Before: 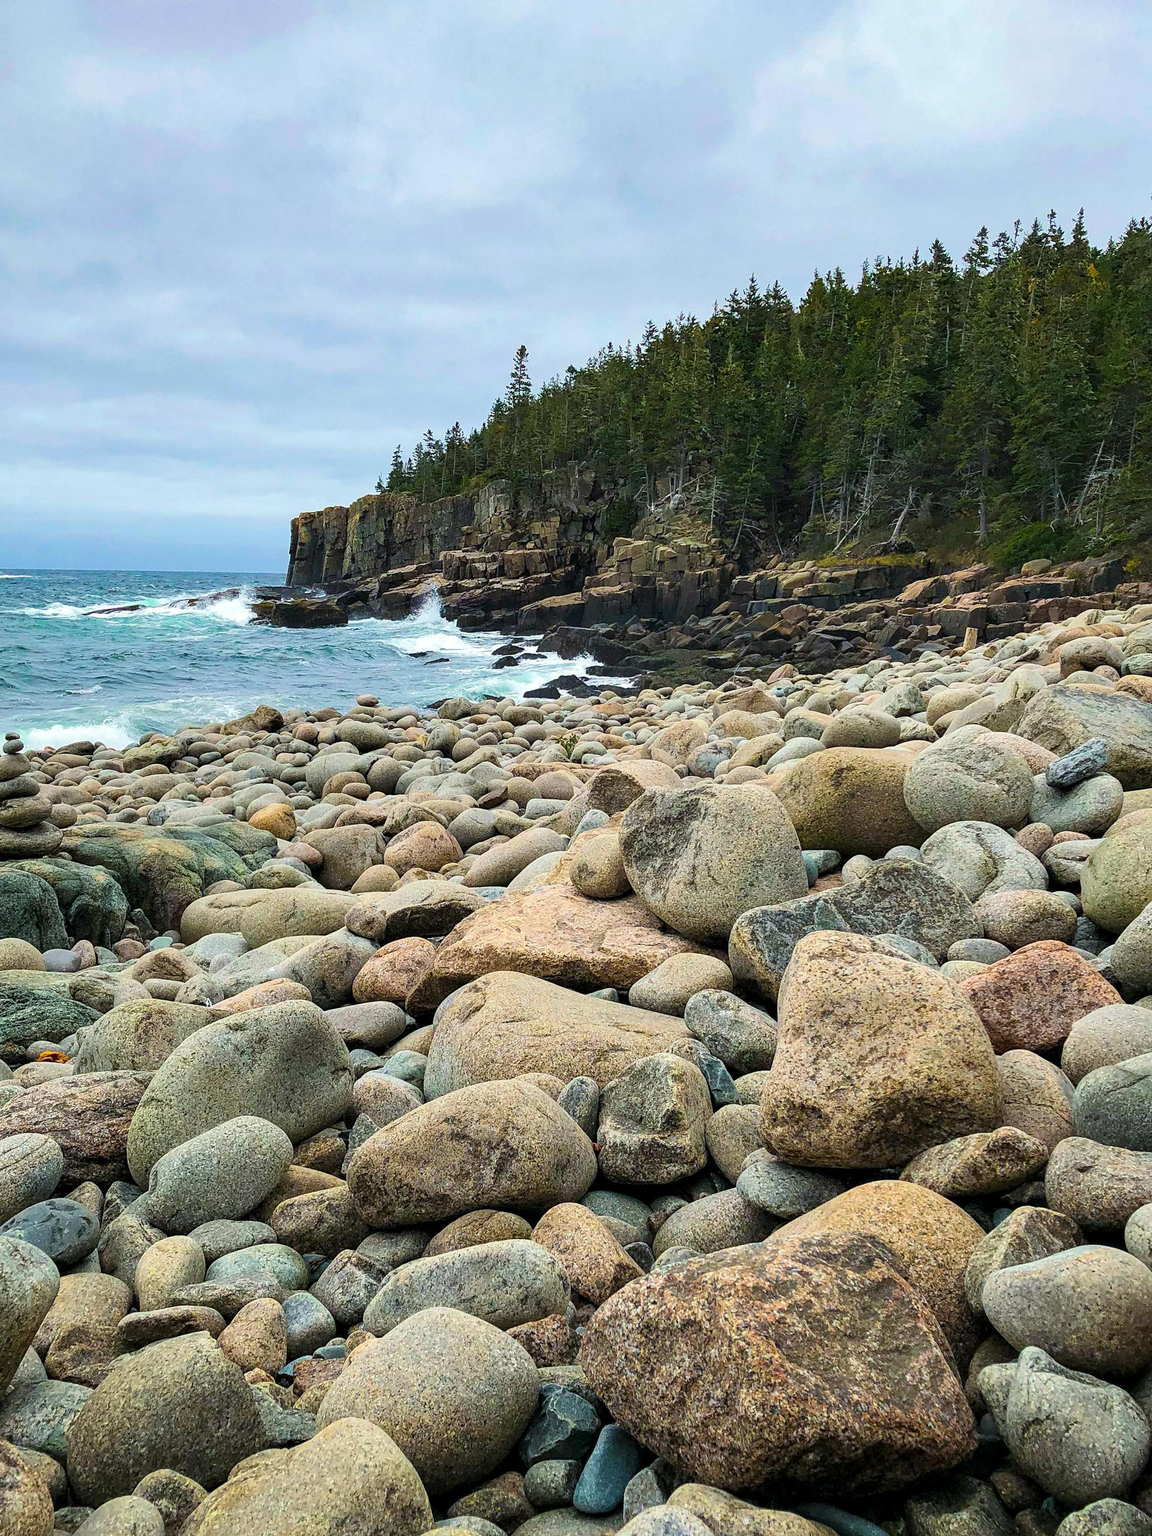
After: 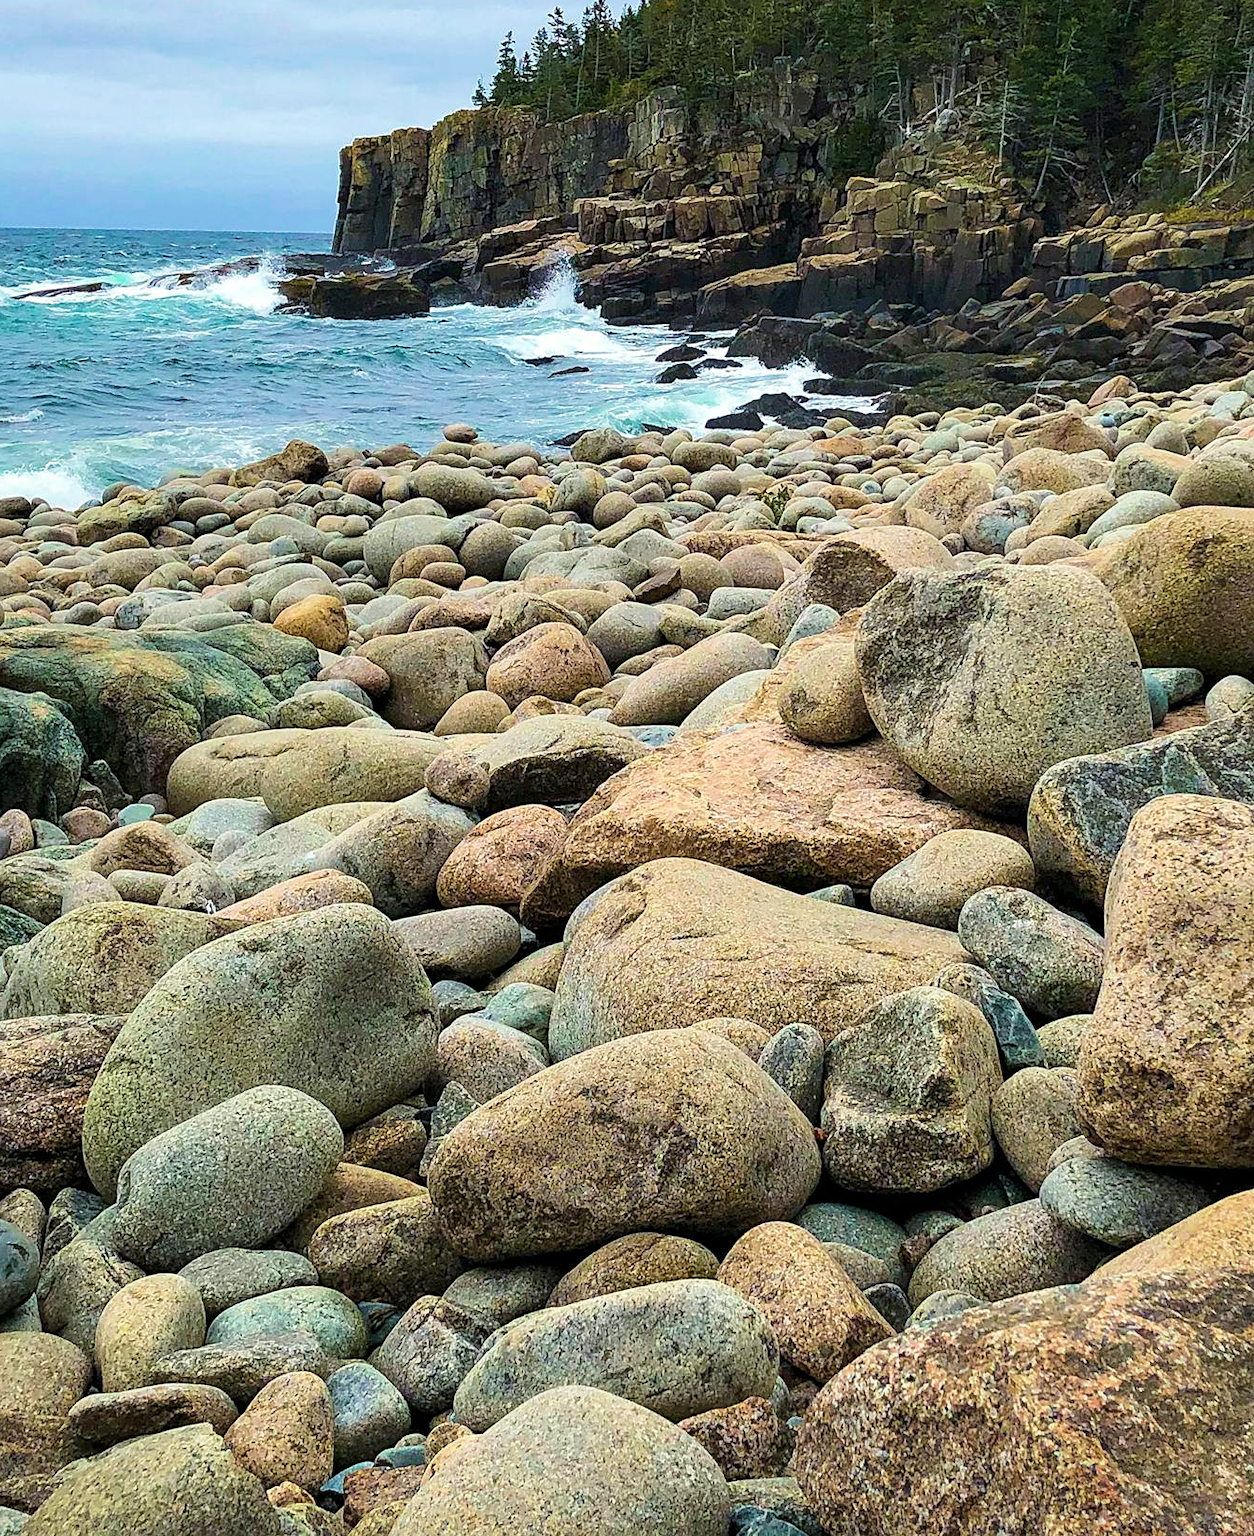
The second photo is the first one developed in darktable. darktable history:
velvia: on, module defaults
crop: left 6.488%, top 27.668%, right 24.183%, bottom 8.656%
sharpen: amount 0.2
